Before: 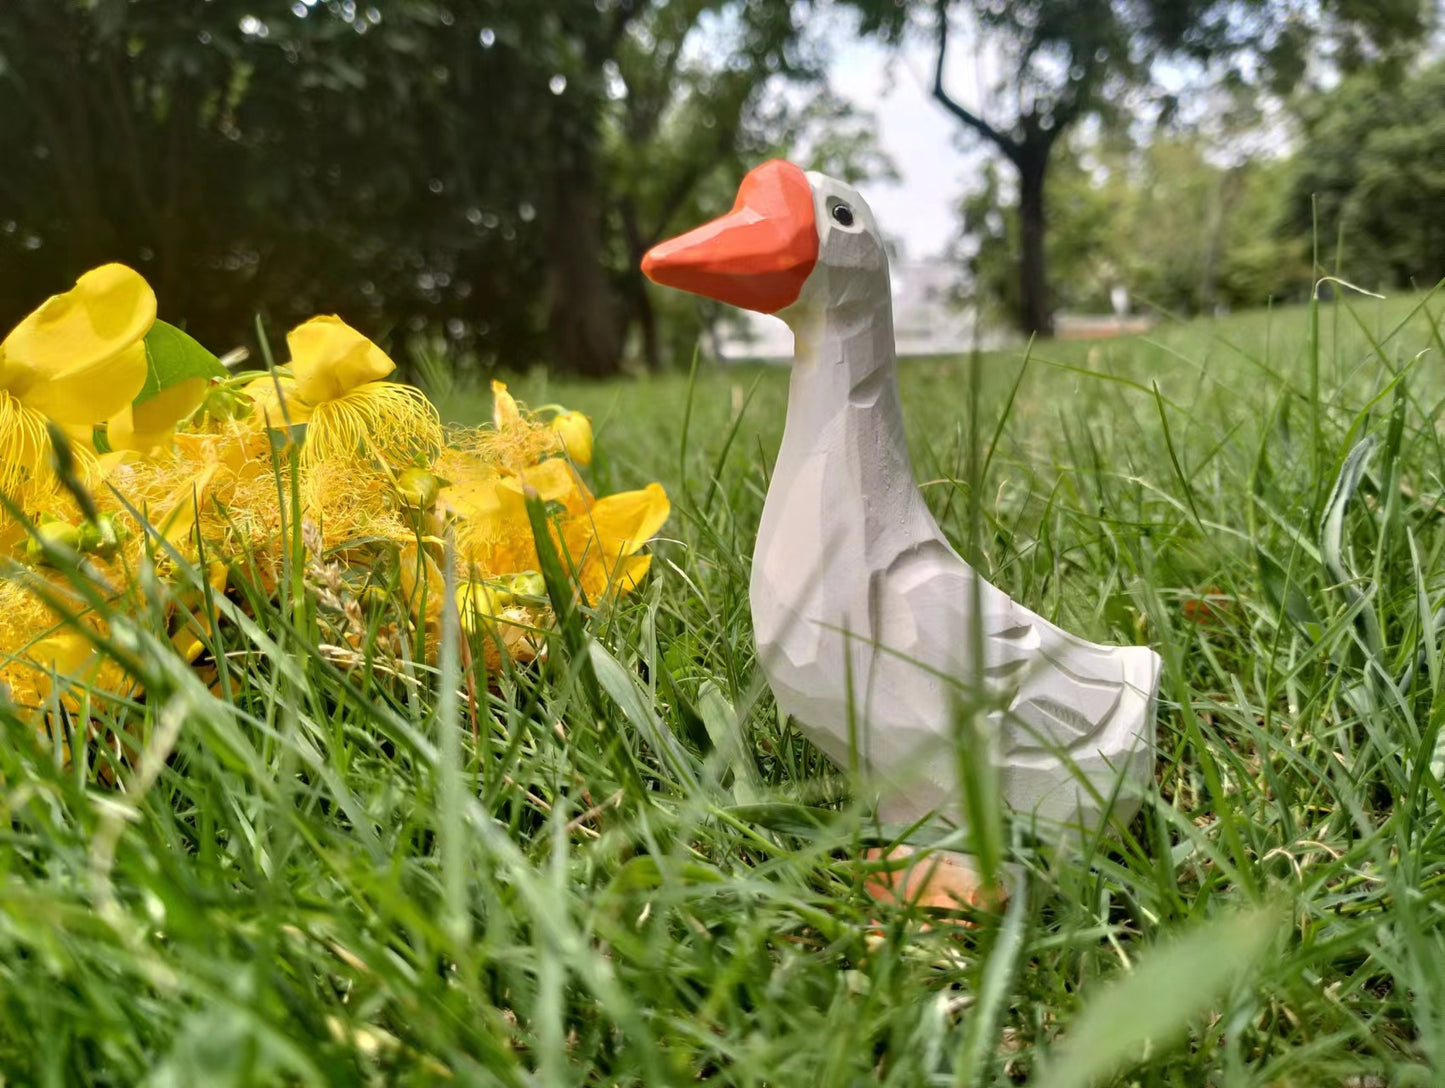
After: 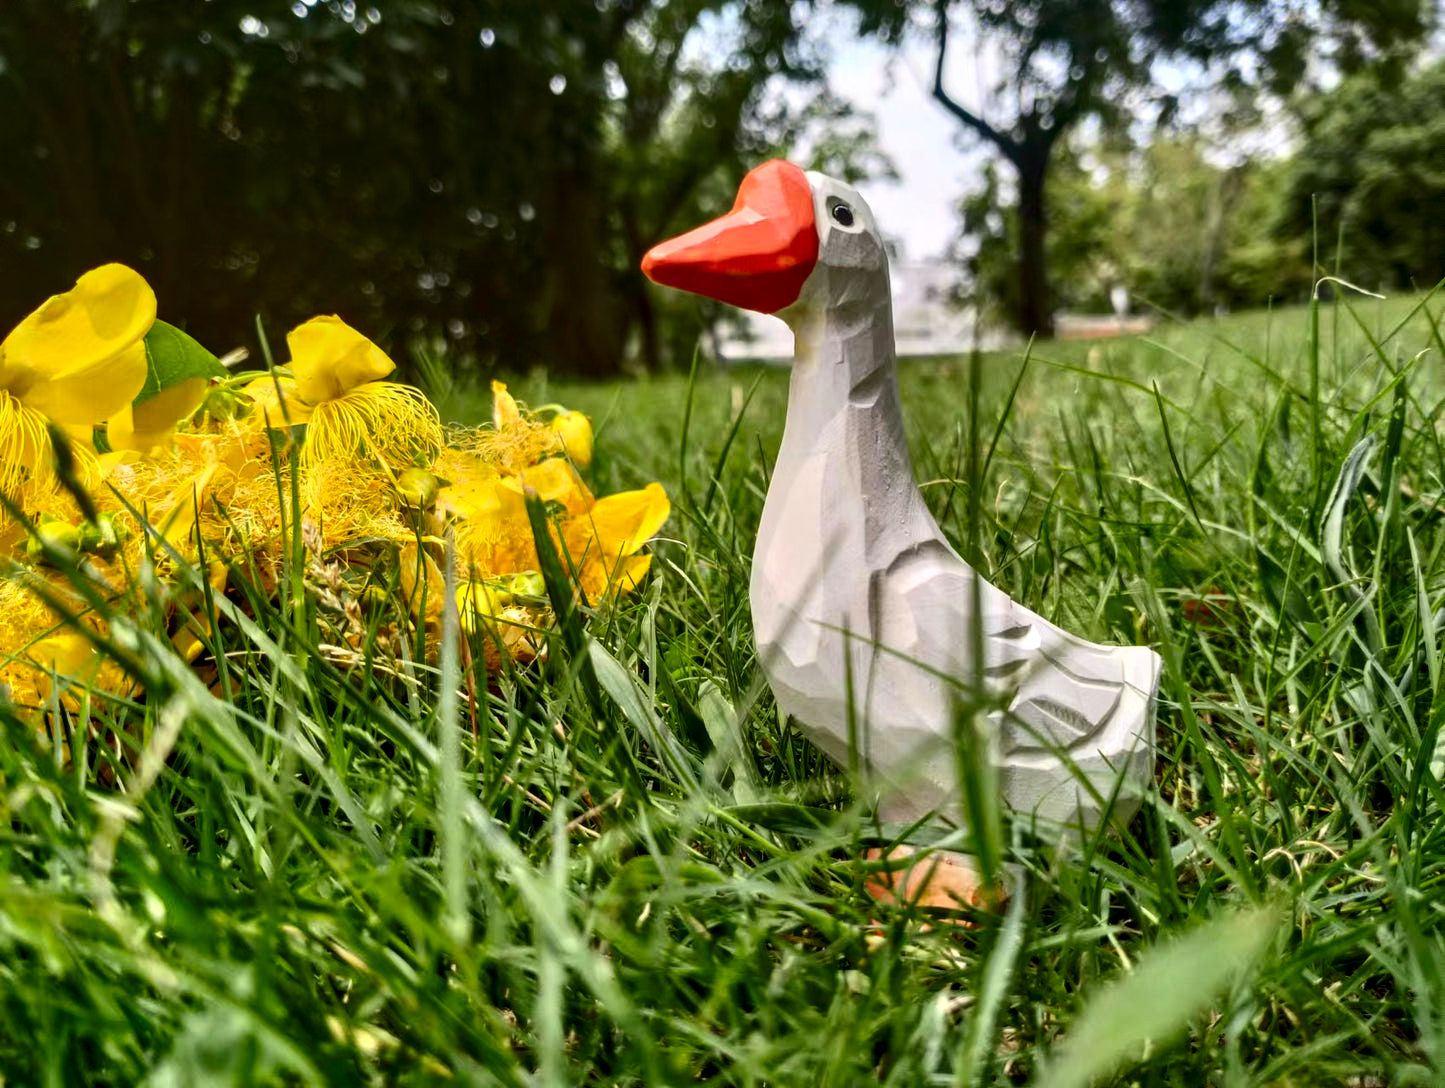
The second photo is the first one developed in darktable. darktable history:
contrast brightness saturation: contrast 0.21, brightness -0.11, saturation 0.21
local contrast: on, module defaults
tone equalizer: on, module defaults
